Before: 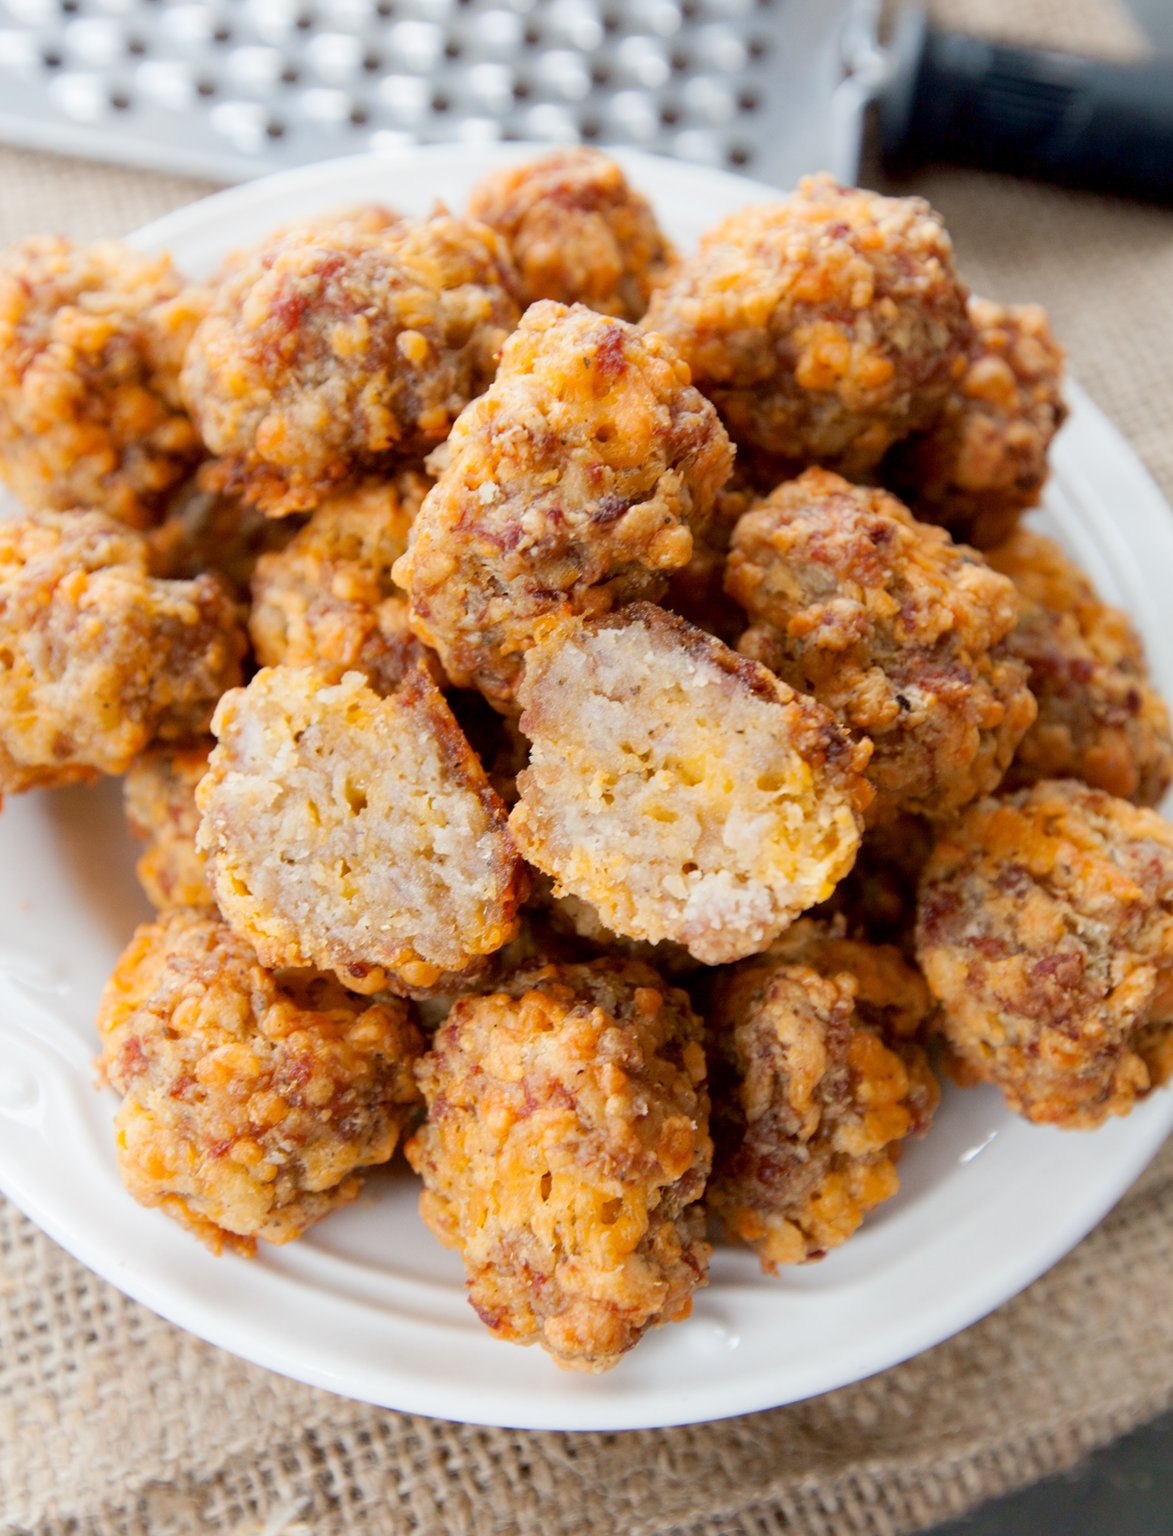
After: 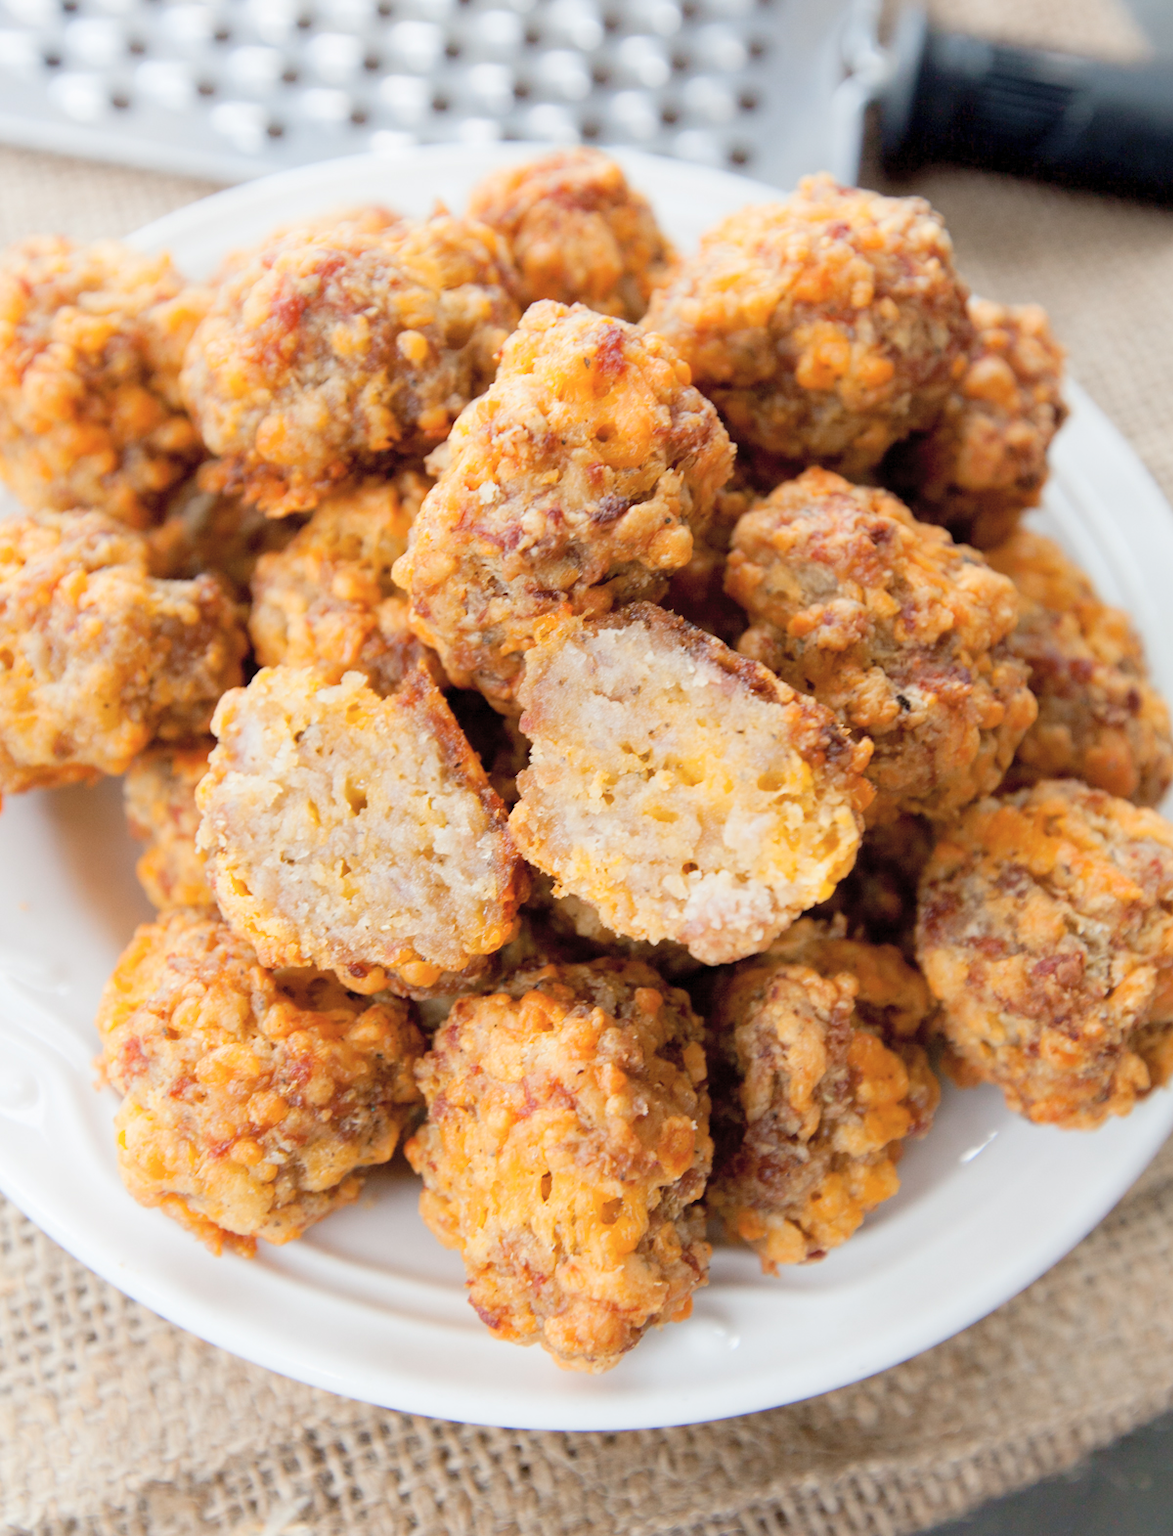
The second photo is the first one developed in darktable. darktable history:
contrast brightness saturation: brightness 0.142
color zones: curves: ch0 [(0, 0.65) (0.096, 0.644) (0.221, 0.539) (0.429, 0.5) (0.571, 0.5) (0.714, 0.5) (0.857, 0.5) (1, 0.65)]; ch1 [(0, 0.5) (0.143, 0.5) (0.257, -0.002) (0.429, 0.04) (0.571, -0.001) (0.714, -0.015) (0.857, 0.024) (1, 0.5)], mix -95.68%
